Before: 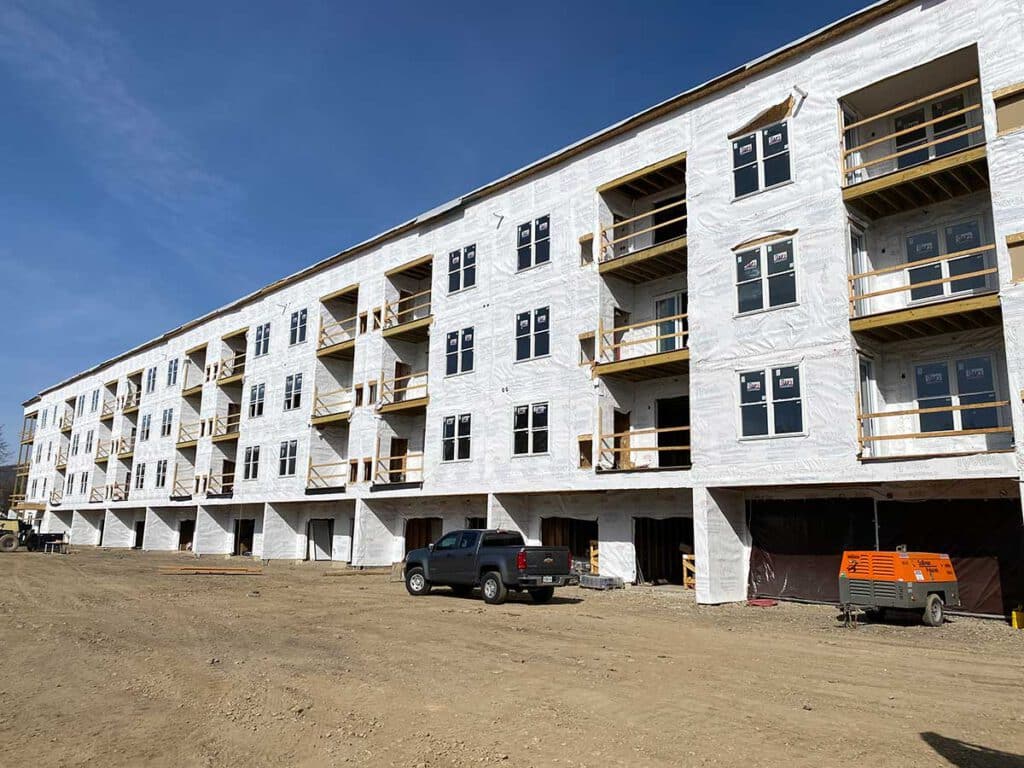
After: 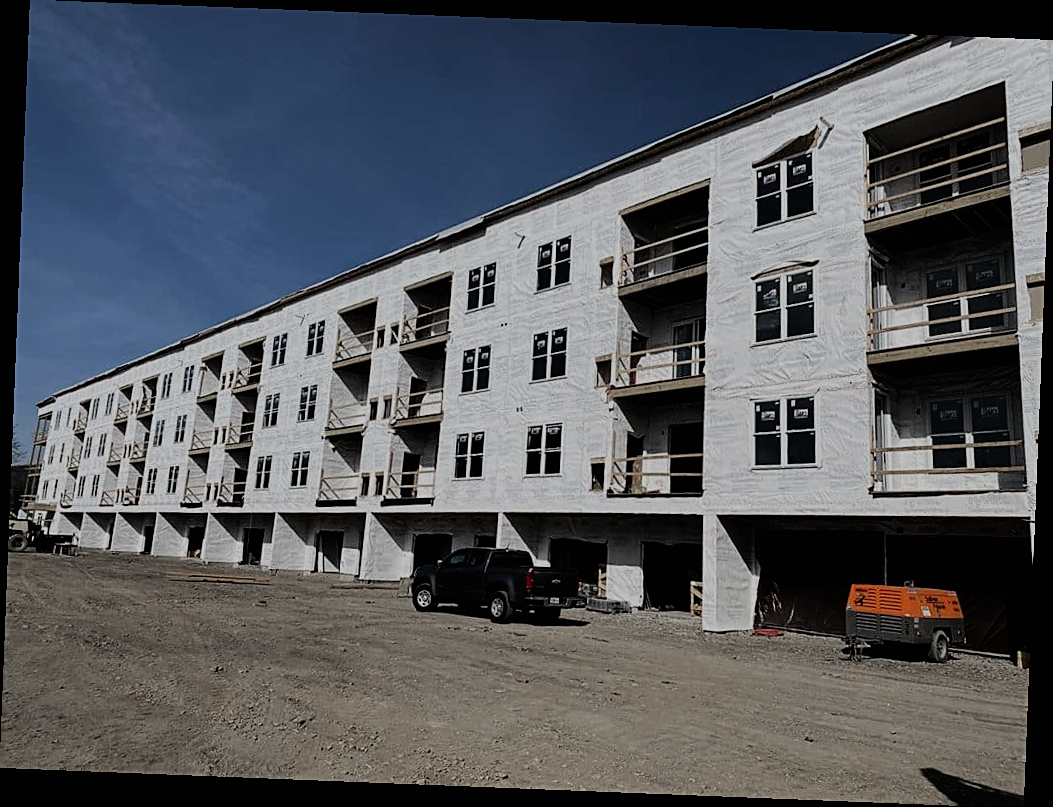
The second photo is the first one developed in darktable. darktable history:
filmic rgb: black relative exposure -5 EV, hardness 2.88, contrast 1.4
exposure: black level correction -0.016, exposure -1.018 EV, compensate highlight preservation false
color zones: curves: ch1 [(0, 0.708) (0.088, 0.648) (0.245, 0.187) (0.429, 0.326) (0.571, 0.498) (0.714, 0.5) (0.857, 0.5) (1, 0.708)]
bloom: size 13.65%, threshold 98.39%, strength 4.82%
sharpen: on, module defaults
rotate and perspective: rotation 2.27°, automatic cropping off
